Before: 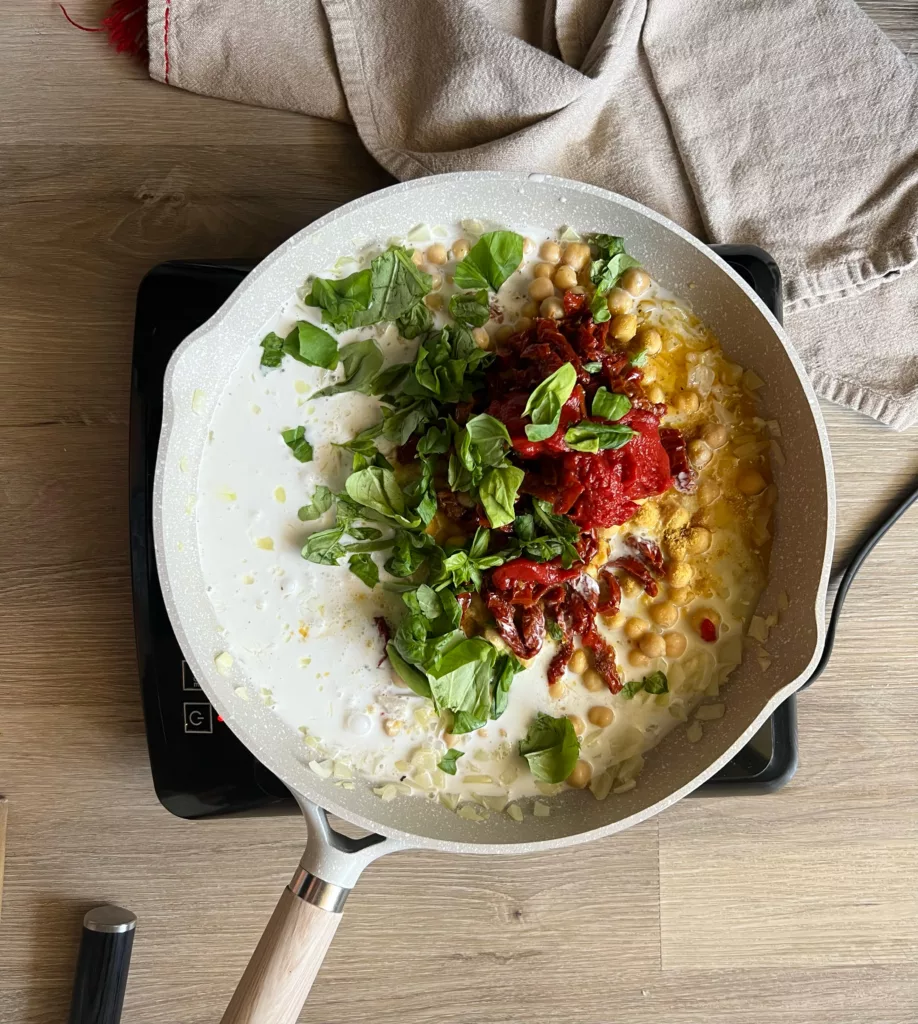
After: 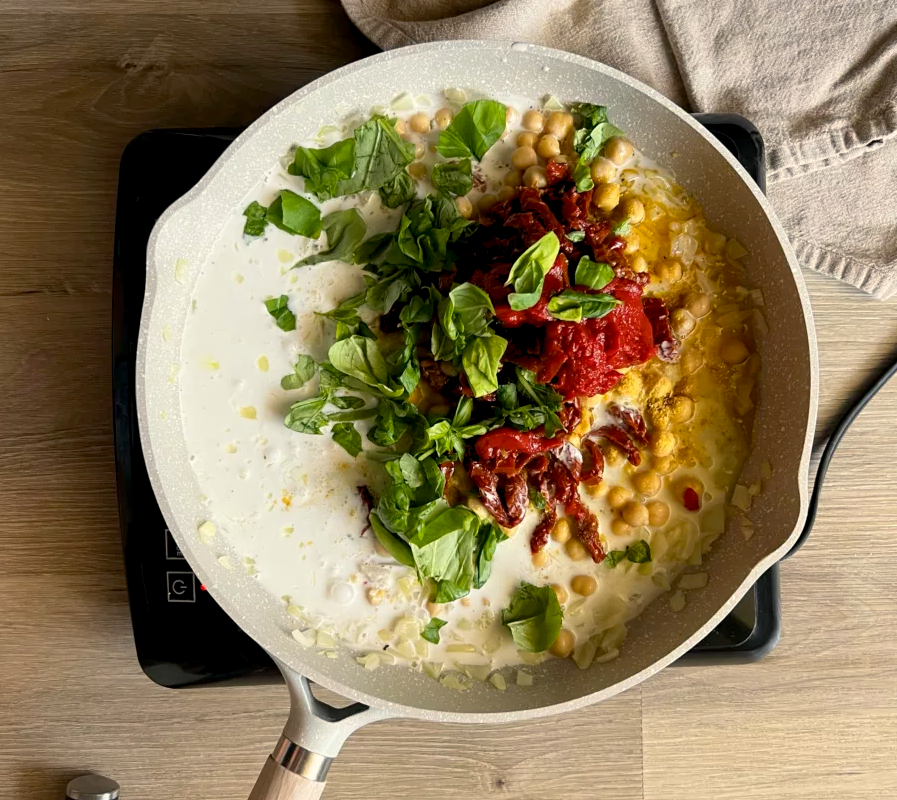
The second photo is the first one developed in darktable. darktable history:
color balance rgb: highlights gain › chroma 2.983%, highlights gain › hue 76.53°, global offset › luminance -0.491%, linear chroma grading › global chroma 9.989%, perceptual saturation grading › global saturation 0.099%
crop and rotate: left 1.967%, top 12.847%, right 0.286%, bottom 8.976%
